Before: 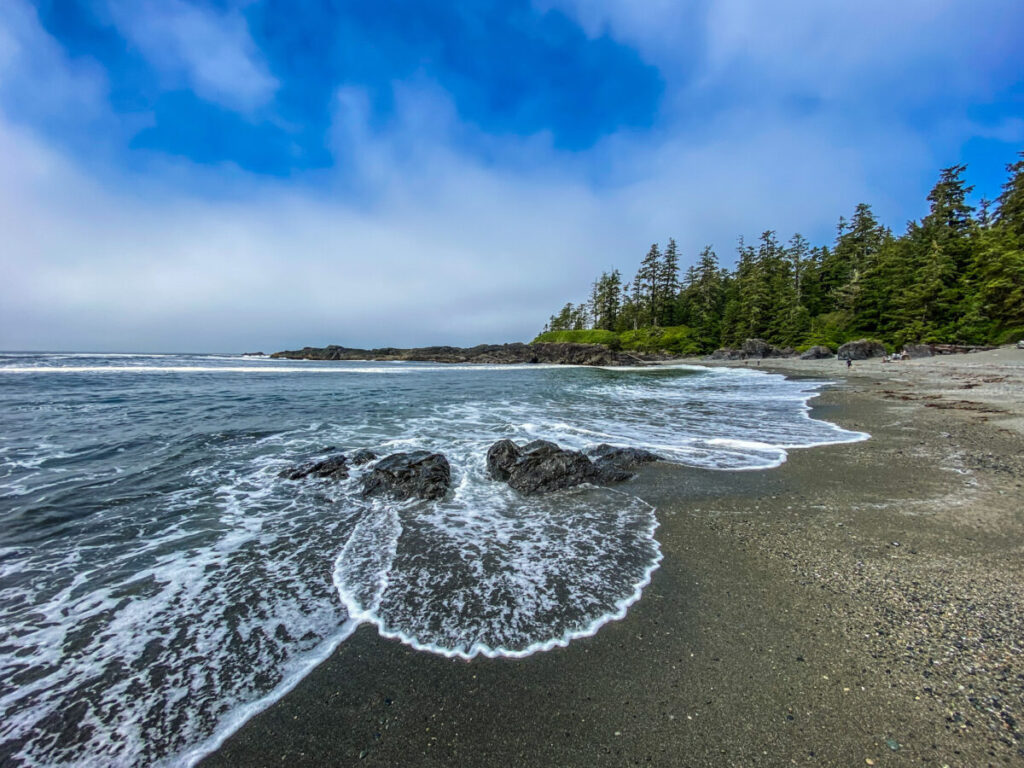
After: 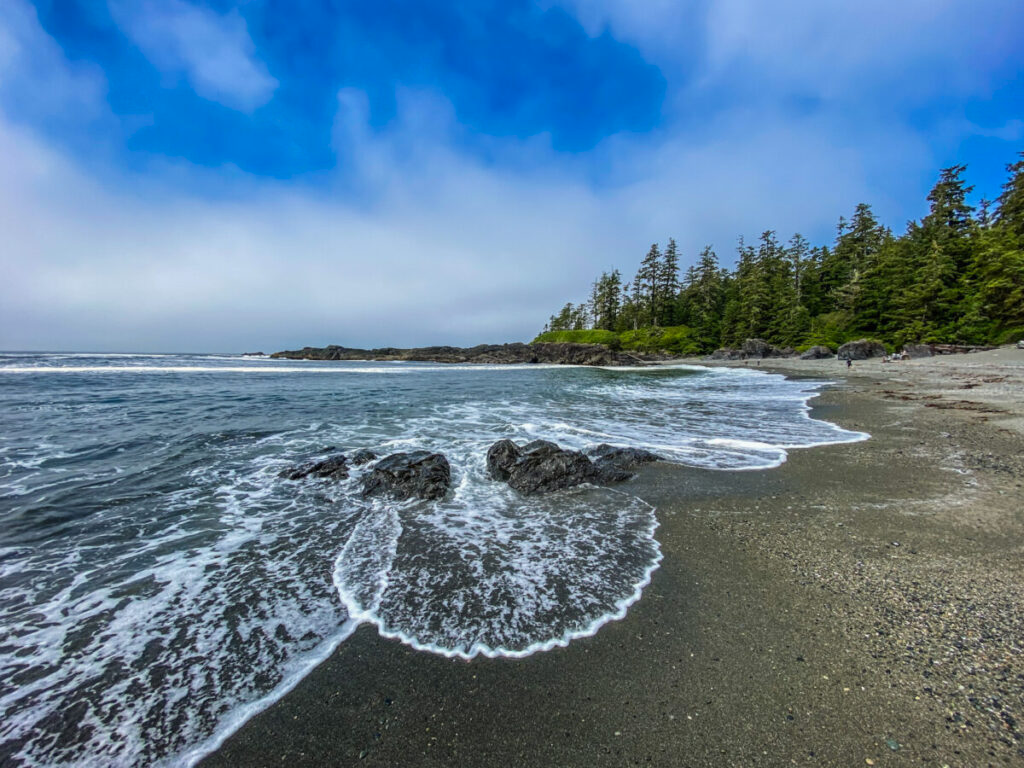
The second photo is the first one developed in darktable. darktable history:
exposure: exposure -0.05 EV
vibrance: on, module defaults
